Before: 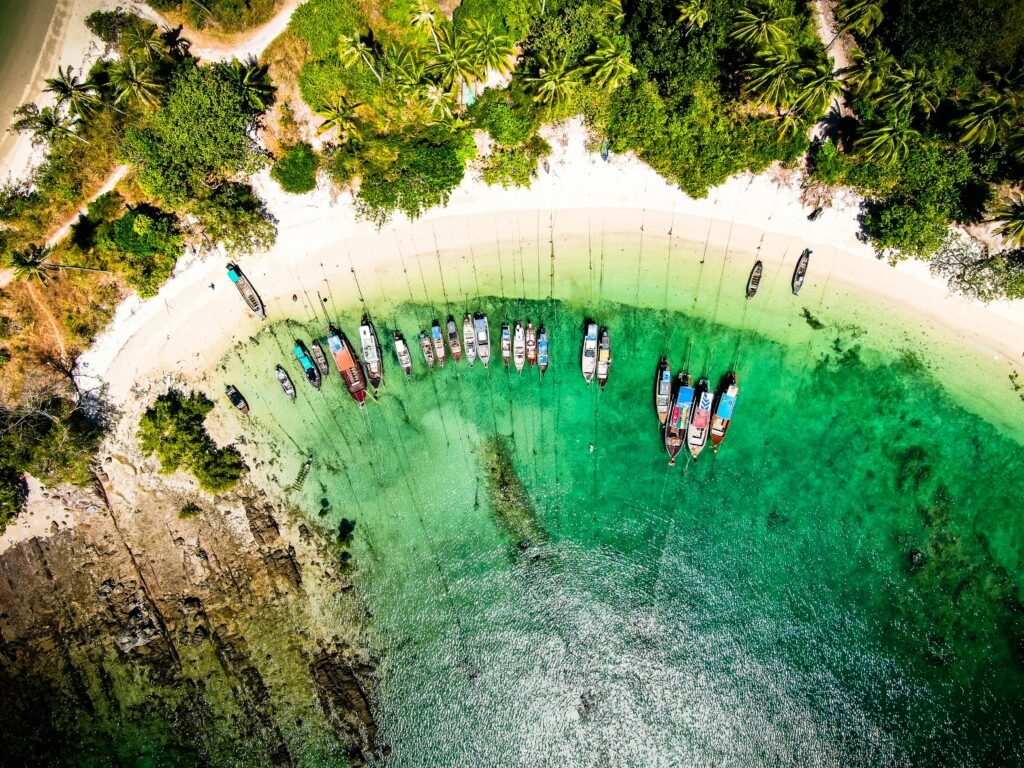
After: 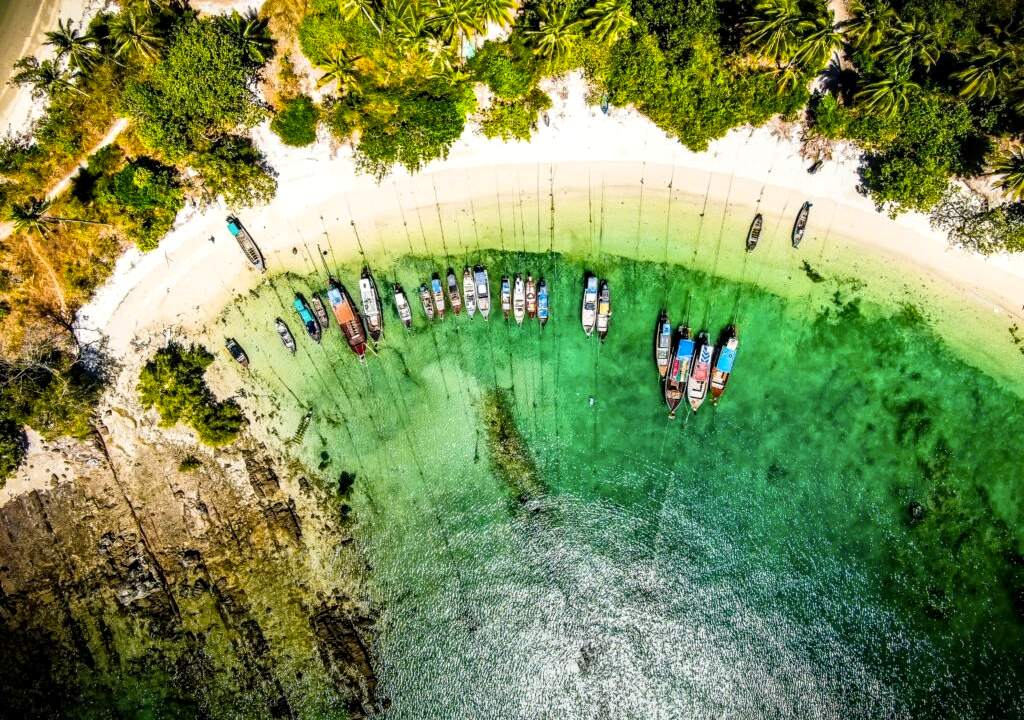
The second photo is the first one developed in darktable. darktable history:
contrast brightness saturation: saturation 0.13
crop and rotate: top 6.25%
exposure: compensate exposure bias true, compensate highlight preservation false
color contrast: green-magenta contrast 0.8, blue-yellow contrast 1.1, unbound 0
local contrast: detail 130%
